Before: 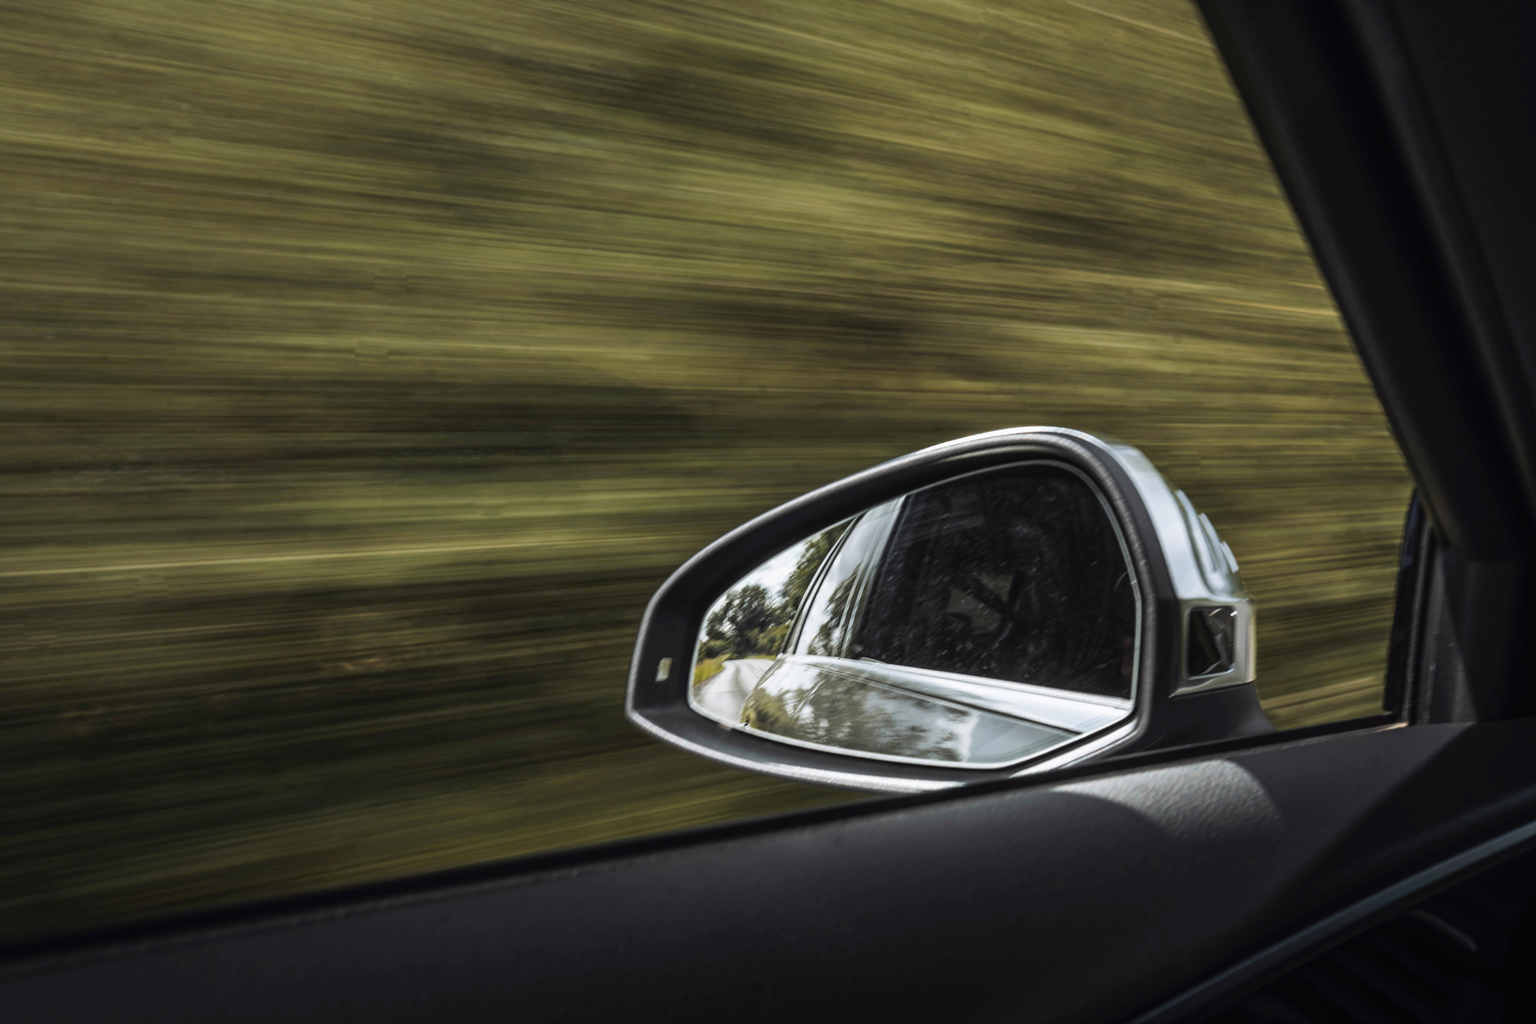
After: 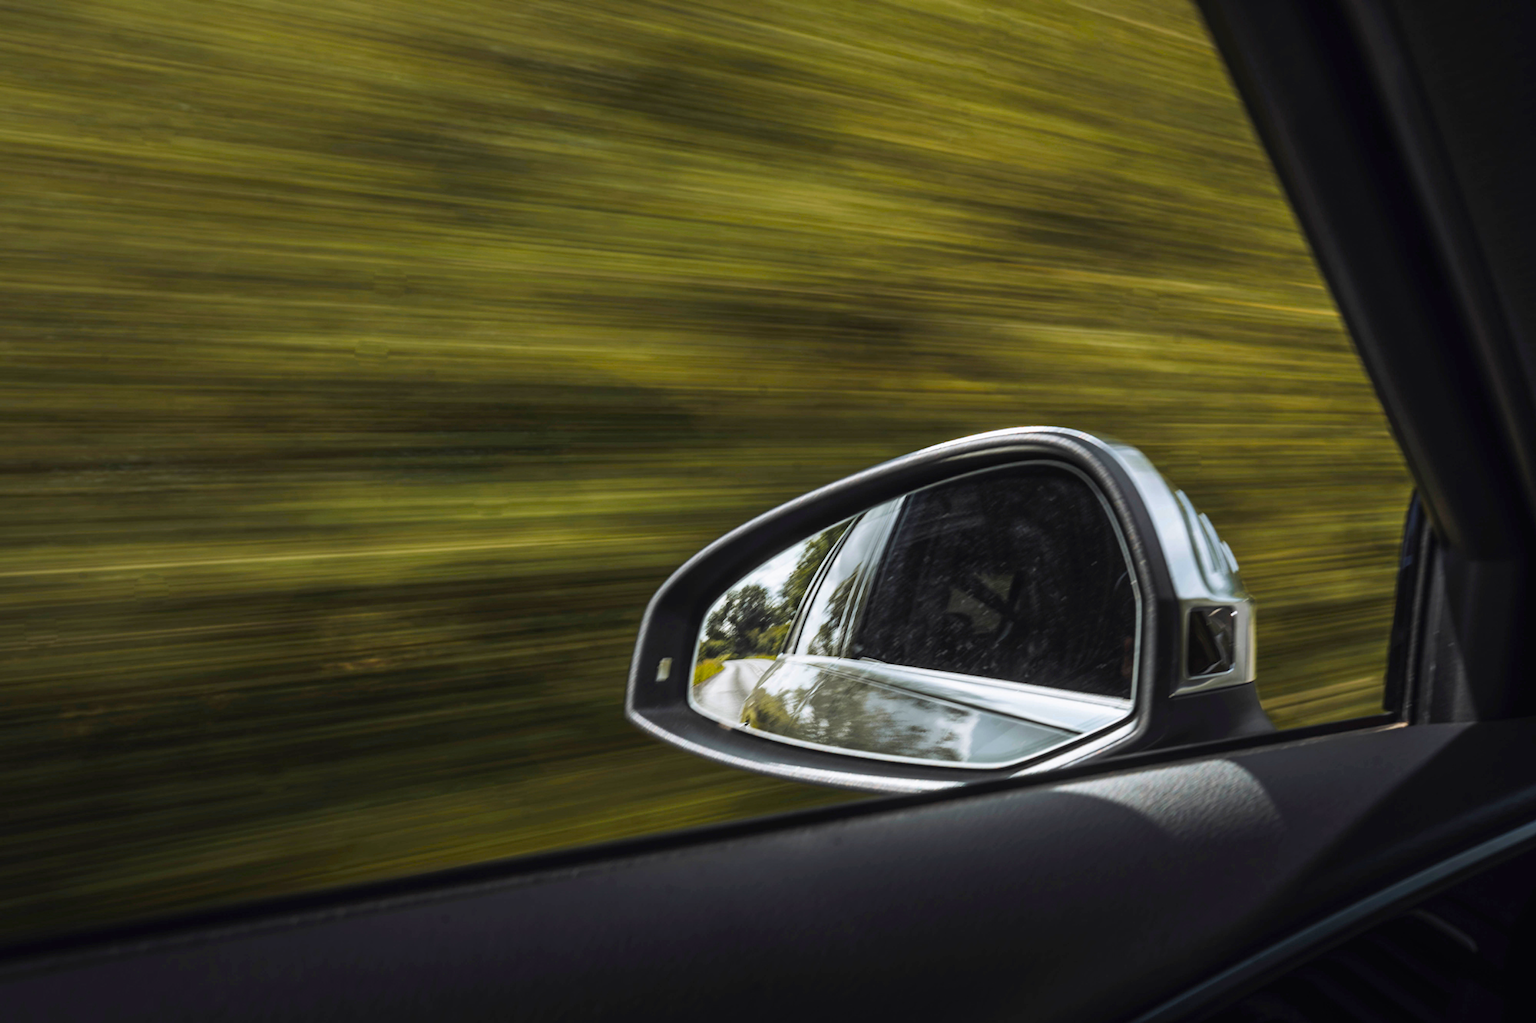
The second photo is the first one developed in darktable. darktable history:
color balance rgb: perceptual saturation grading › global saturation 42.425%
